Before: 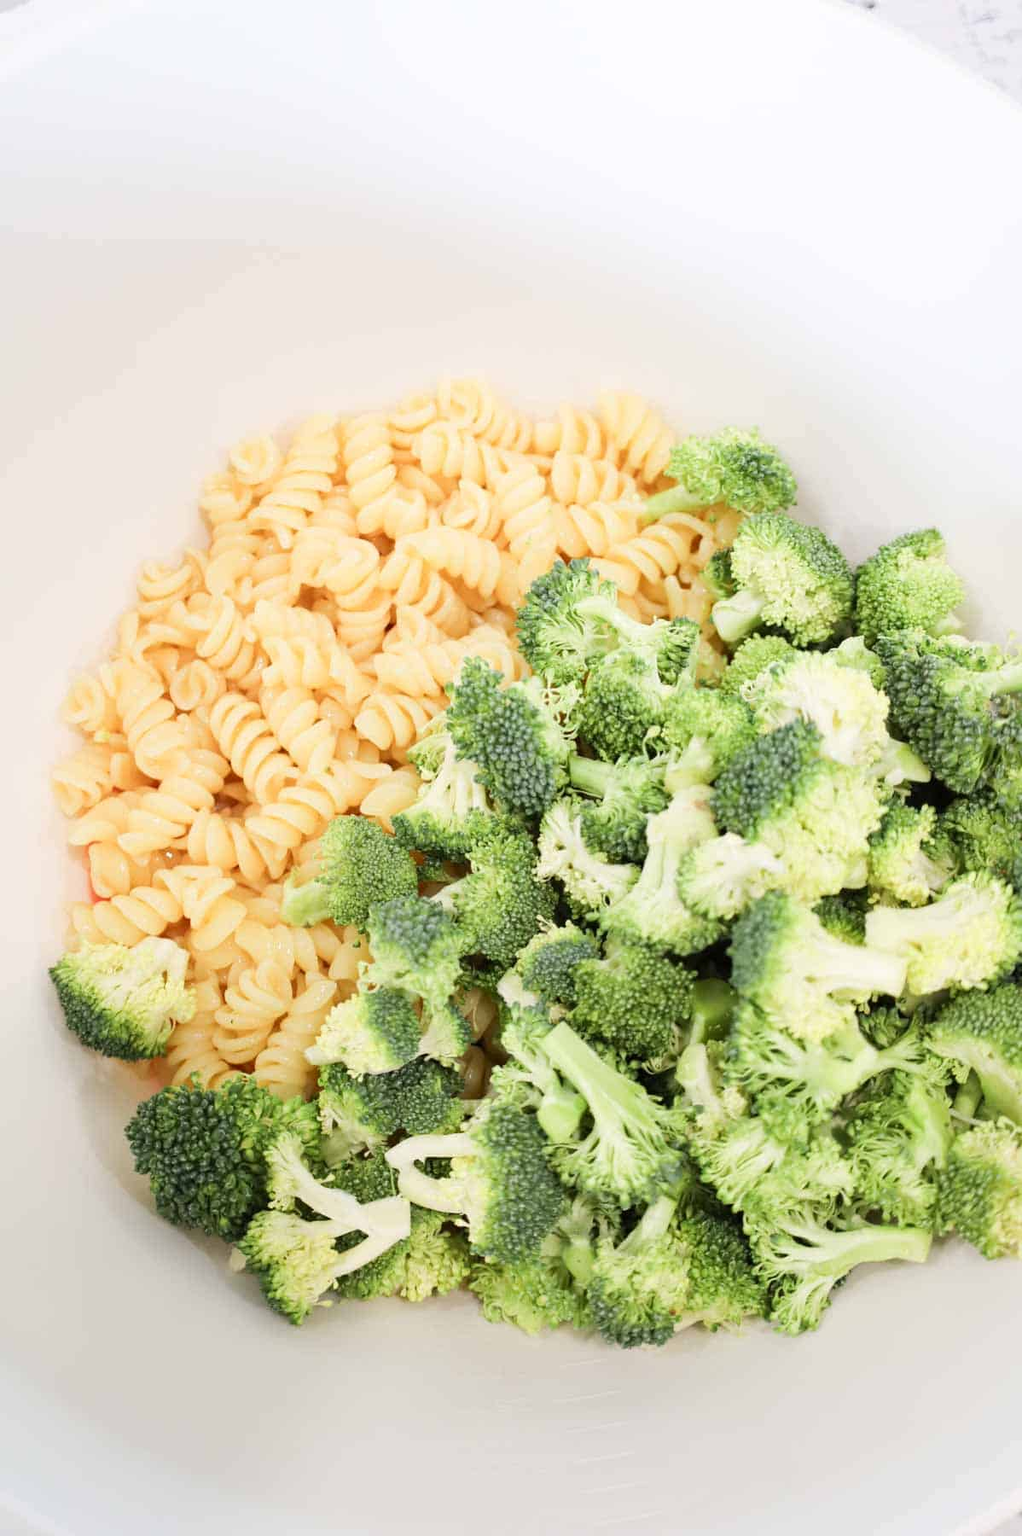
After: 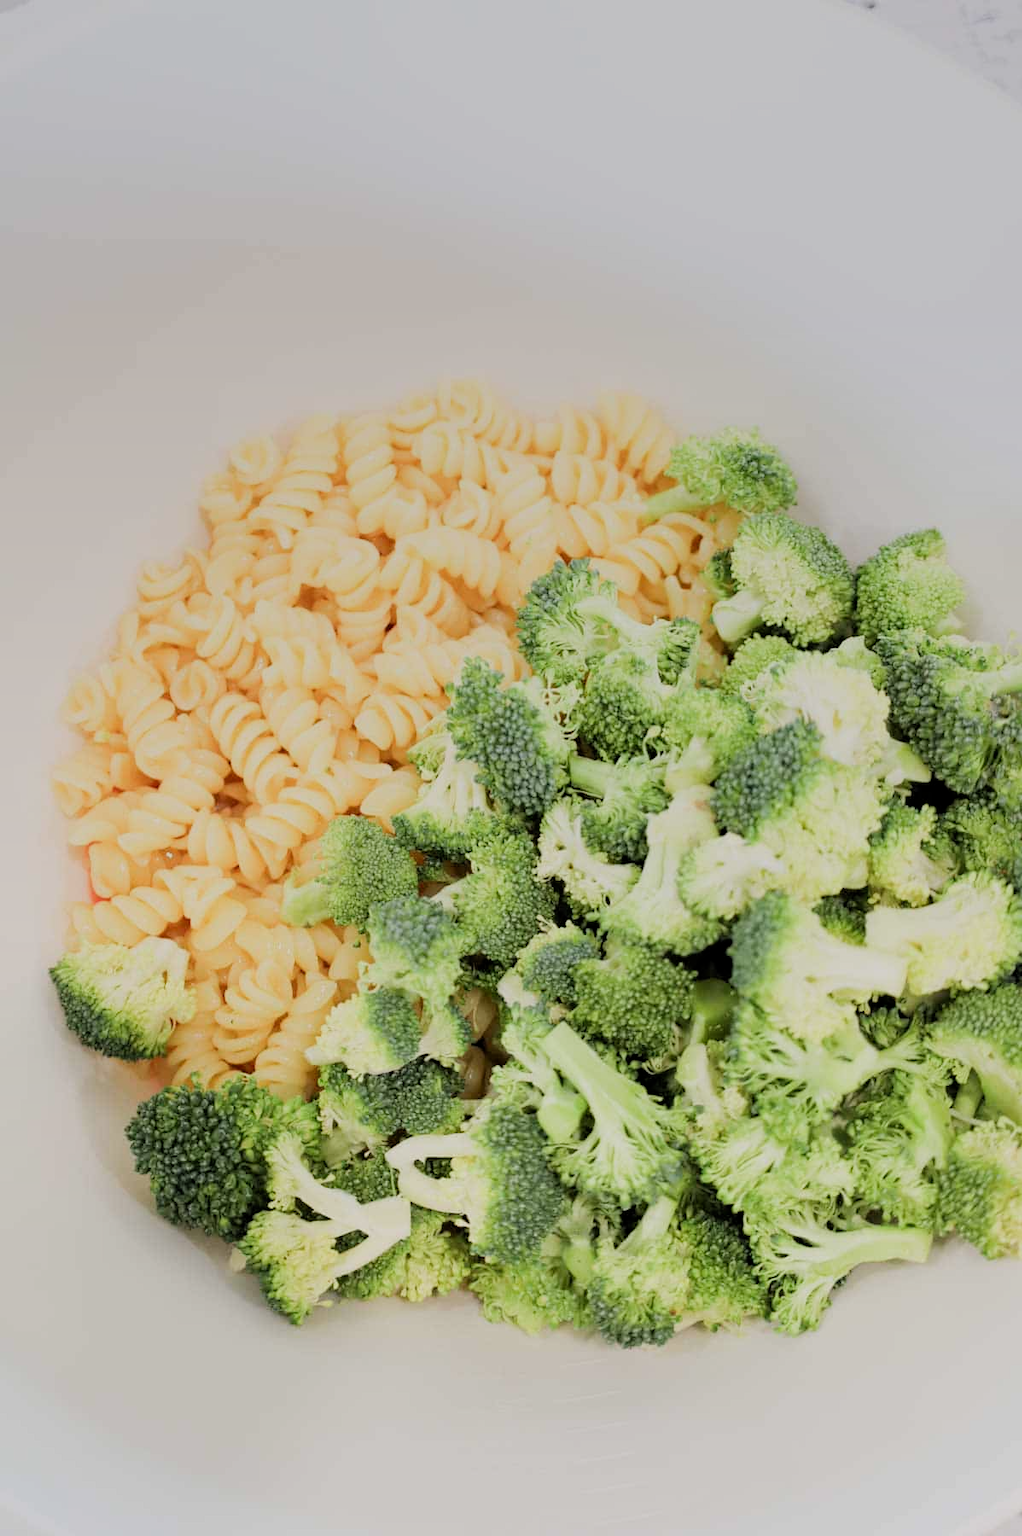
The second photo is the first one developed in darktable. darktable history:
graduated density: on, module defaults
filmic rgb: middle gray luminance 18.42%, black relative exposure -9 EV, white relative exposure 3.75 EV, threshold 6 EV, target black luminance 0%, hardness 4.85, latitude 67.35%, contrast 0.955, highlights saturation mix 20%, shadows ↔ highlights balance 21.36%, add noise in highlights 0, preserve chrominance luminance Y, color science v3 (2019), use custom middle-gray values true, iterations of high-quality reconstruction 0, contrast in highlights soft, enable highlight reconstruction true
